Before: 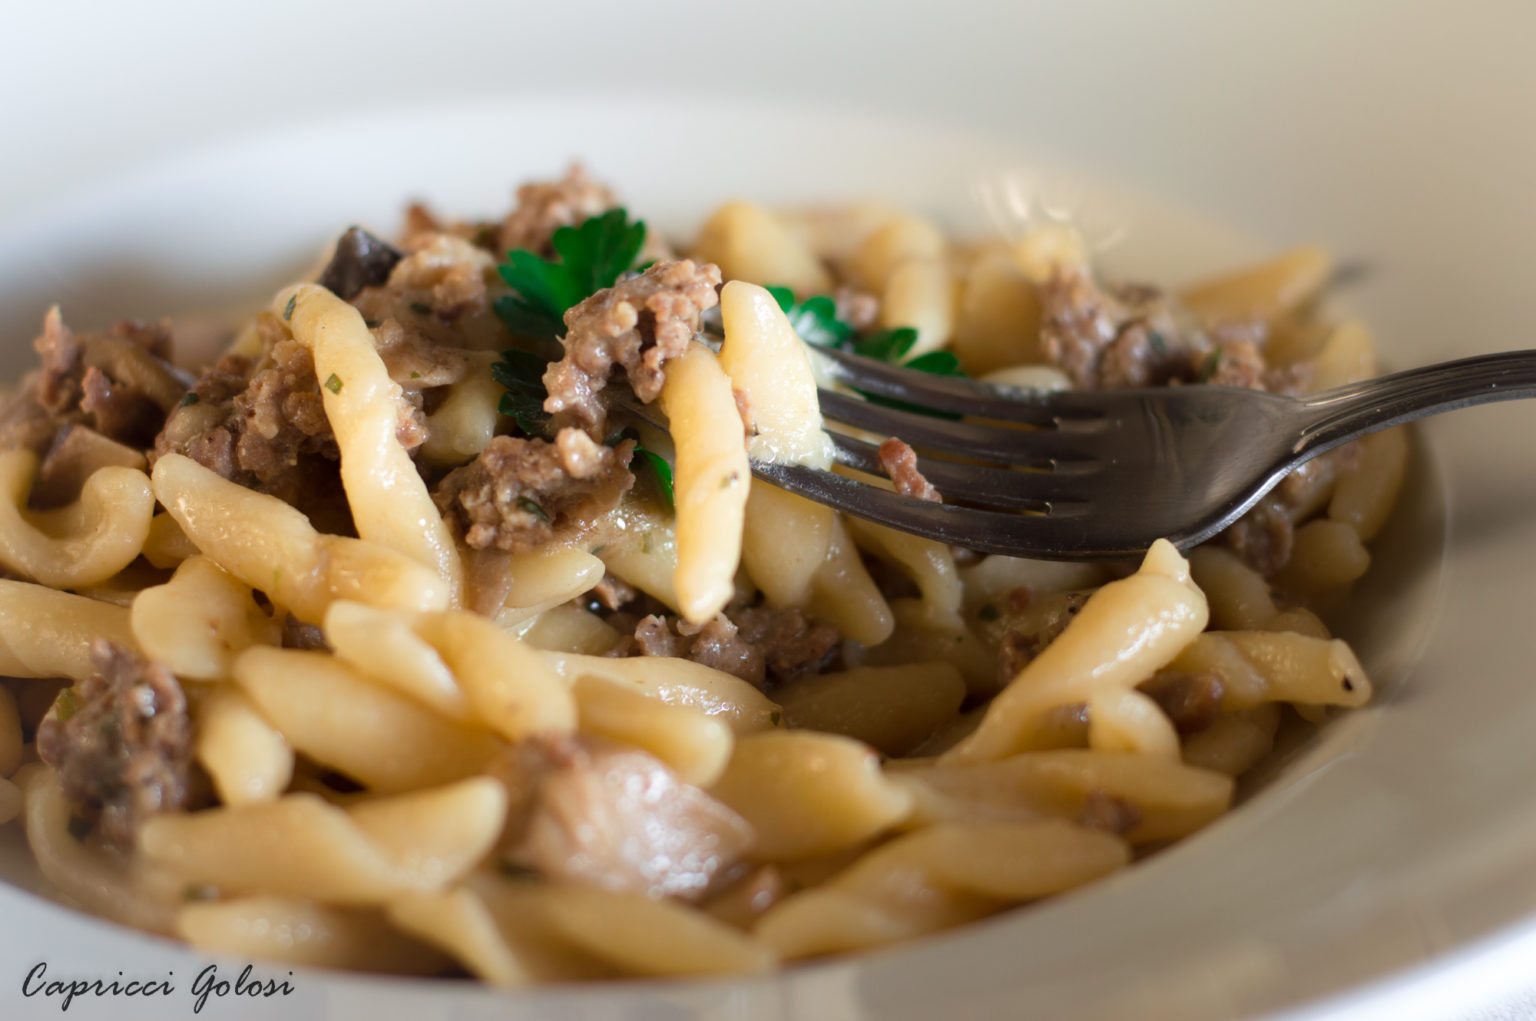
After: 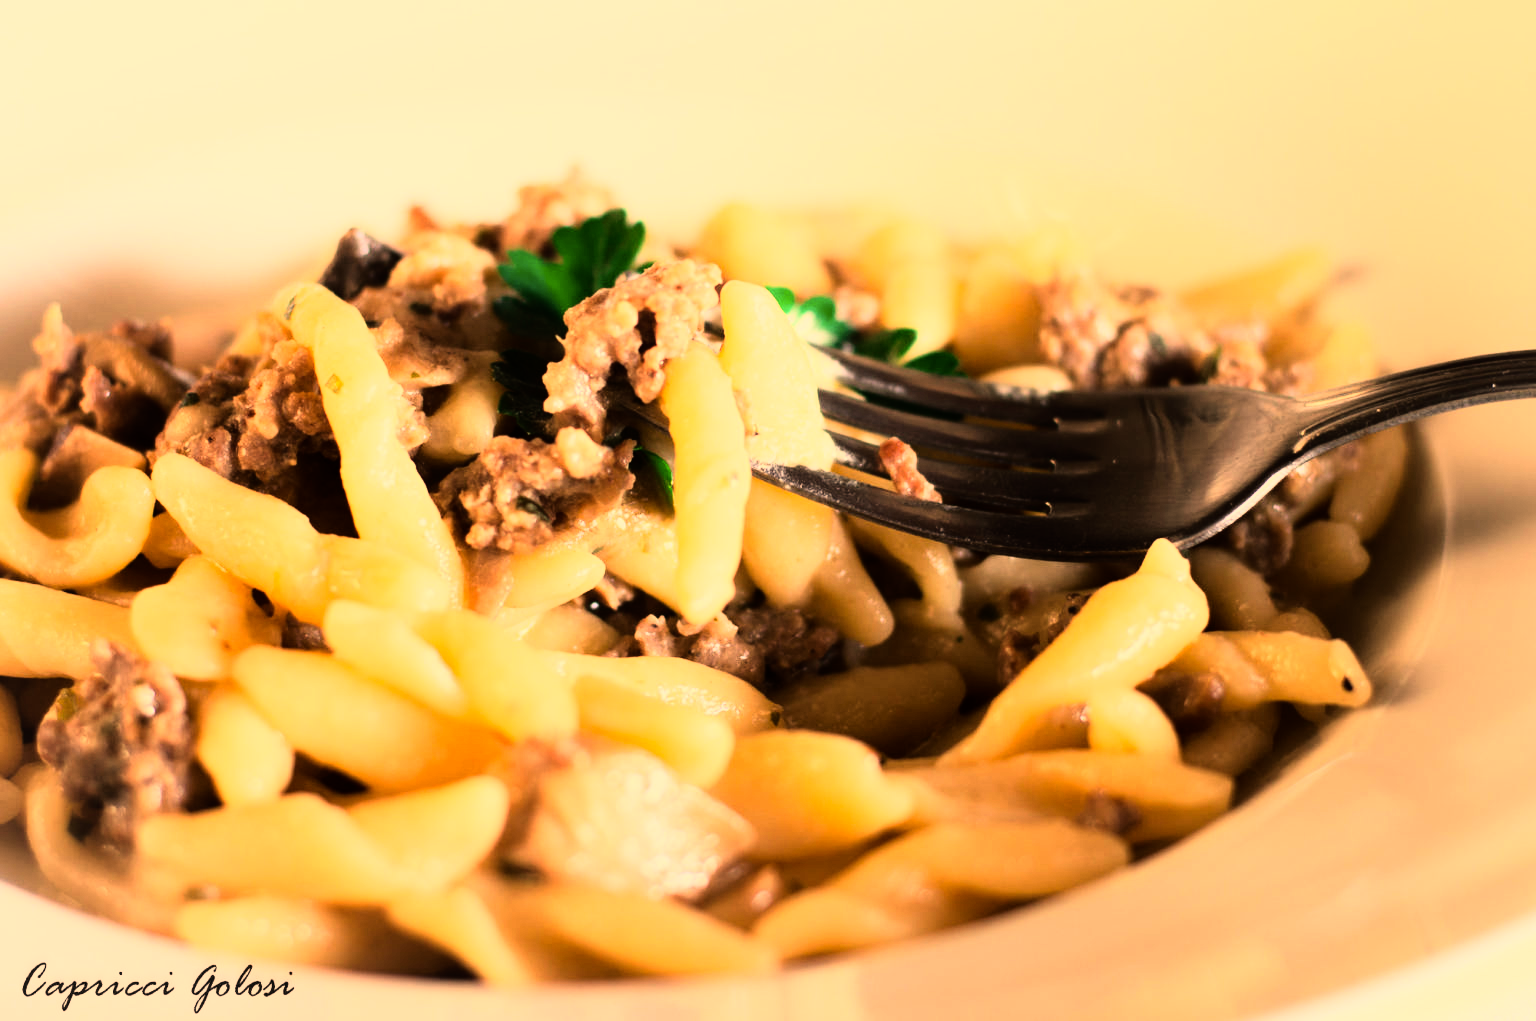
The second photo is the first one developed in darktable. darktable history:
color correction: highlights a* 11.96, highlights b* 11.58
white balance: red 1.123, blue 0.83
rgb curve: curves: ch0 [(0, 0) (0.21, 0.15) (0.24, 0.21) (0.5, 0.75) (0.75, 0.96) (0.89, 0.99) (1, 1)]; ch1 [(0, 0.02) (0.21, 0.13) (0.25, 0.2) (0.5, 0.67) (0.75, 0.9) (0.89, 0.97) (1, 1)]; ch2 [(0, 0.02) (0.21, 0.13) (0.25, 0.2) (0.5, 0.67) (0.75, 0.9) (0.89, 0.97) (1, 1)], compensate middle gray true
